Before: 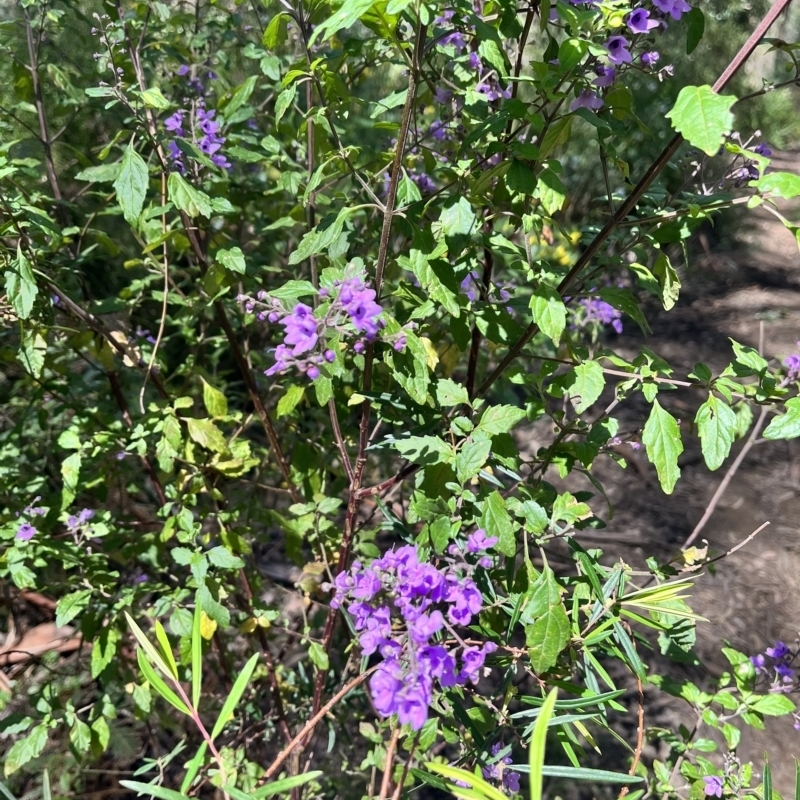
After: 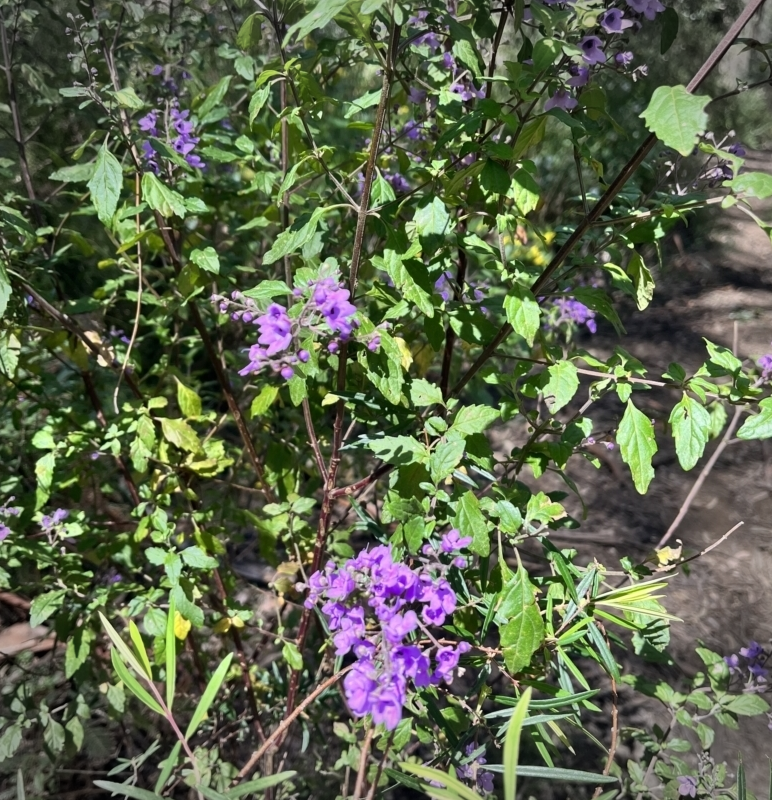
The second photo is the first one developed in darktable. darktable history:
crop and rotate: left 3.483%
vignetting: fall-off start 89.02%, fall-off radius 43.91%, width/height ratio 1.169
